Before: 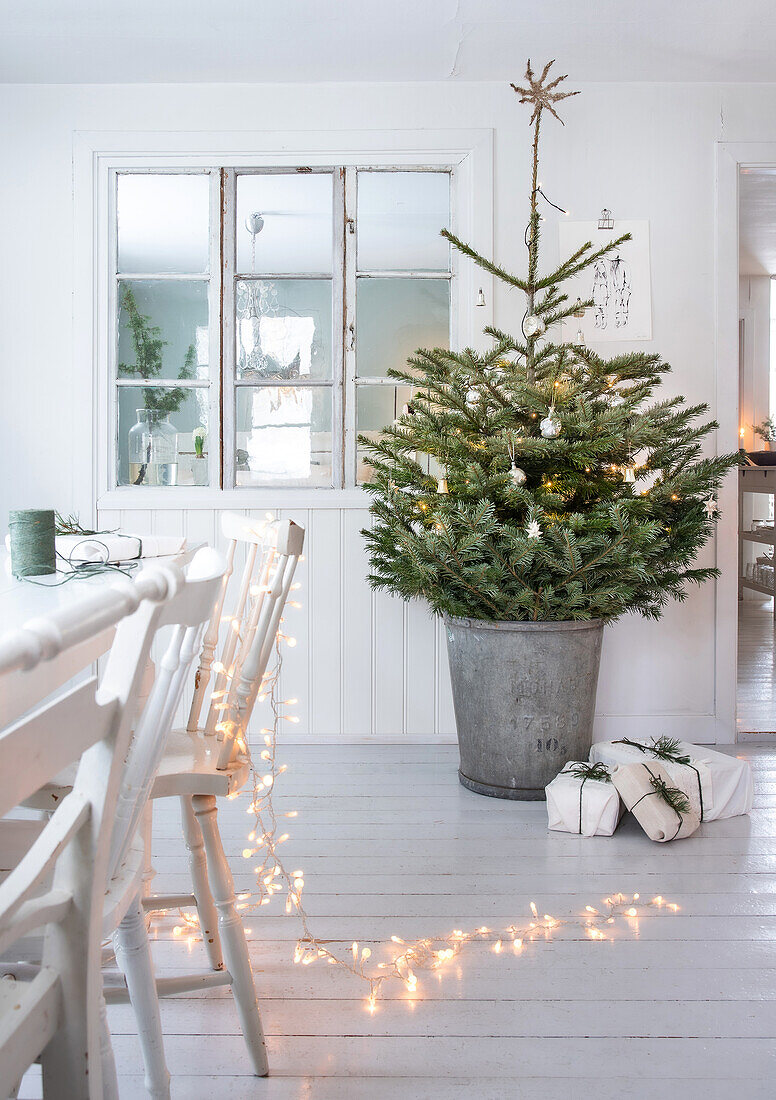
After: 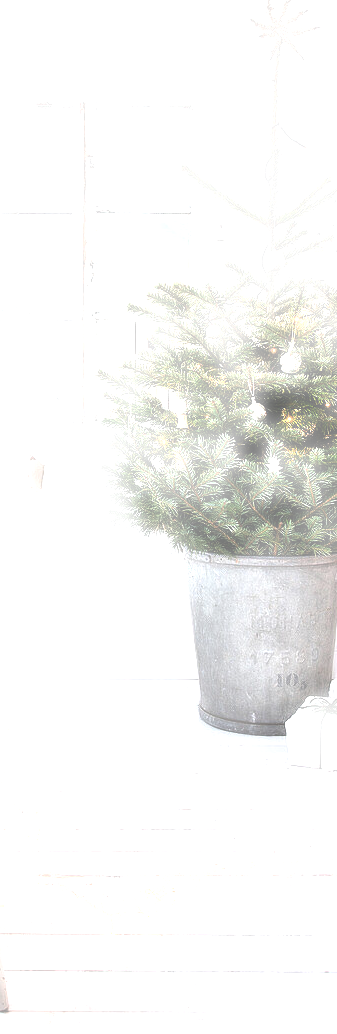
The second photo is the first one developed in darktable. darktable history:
crop: left 33.601%, top 5.952%, right 22.871%
haze removal: strength -0.892, distance 0.225, compatibility mode true, adaptive false
exposure: black level correction 0.01, exposure 1 EV, compensate highlight preservation false
tone equalizer: -8 EV 0.004 EV, -7 EV -0.019 EV, -6 EV 0.009 EV, -5 EV 0.04 EV, -4 EV 0.284 EV, -3 EV 0.662 EV, -2 EV 0.569 EV, -1 EV 0.208 EV, +0 EV 0.048 EV, mask exposure compensation -0.514 EV
